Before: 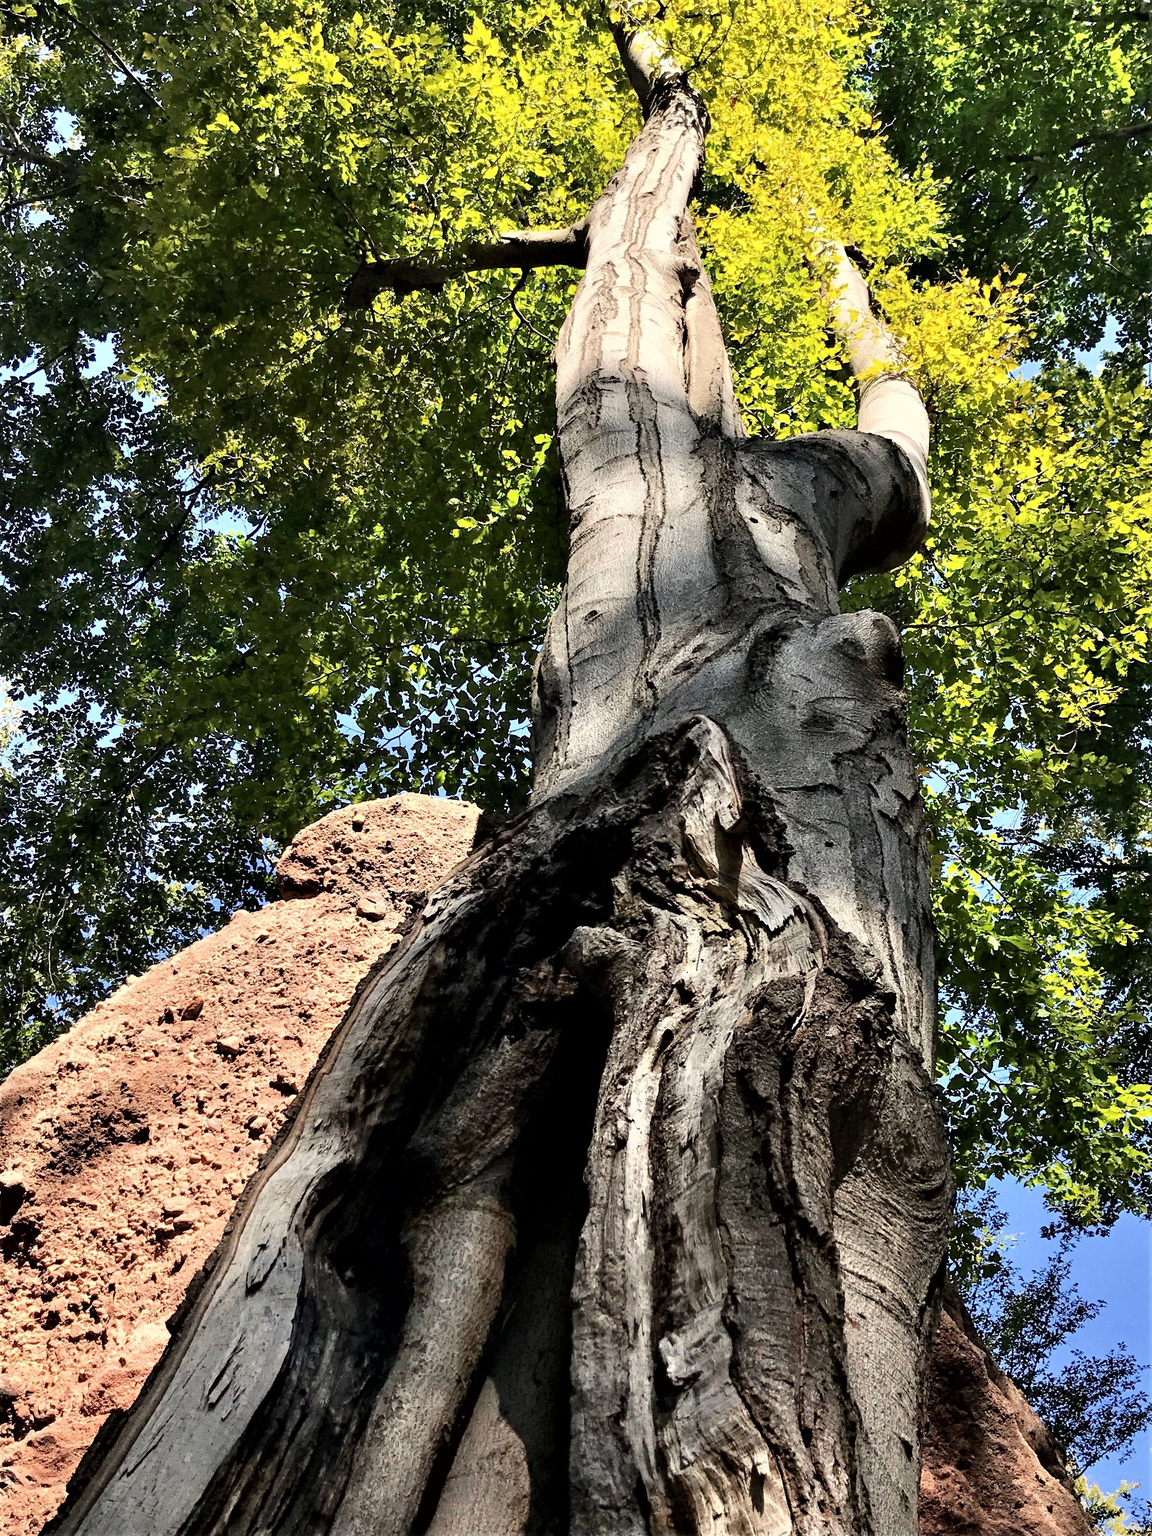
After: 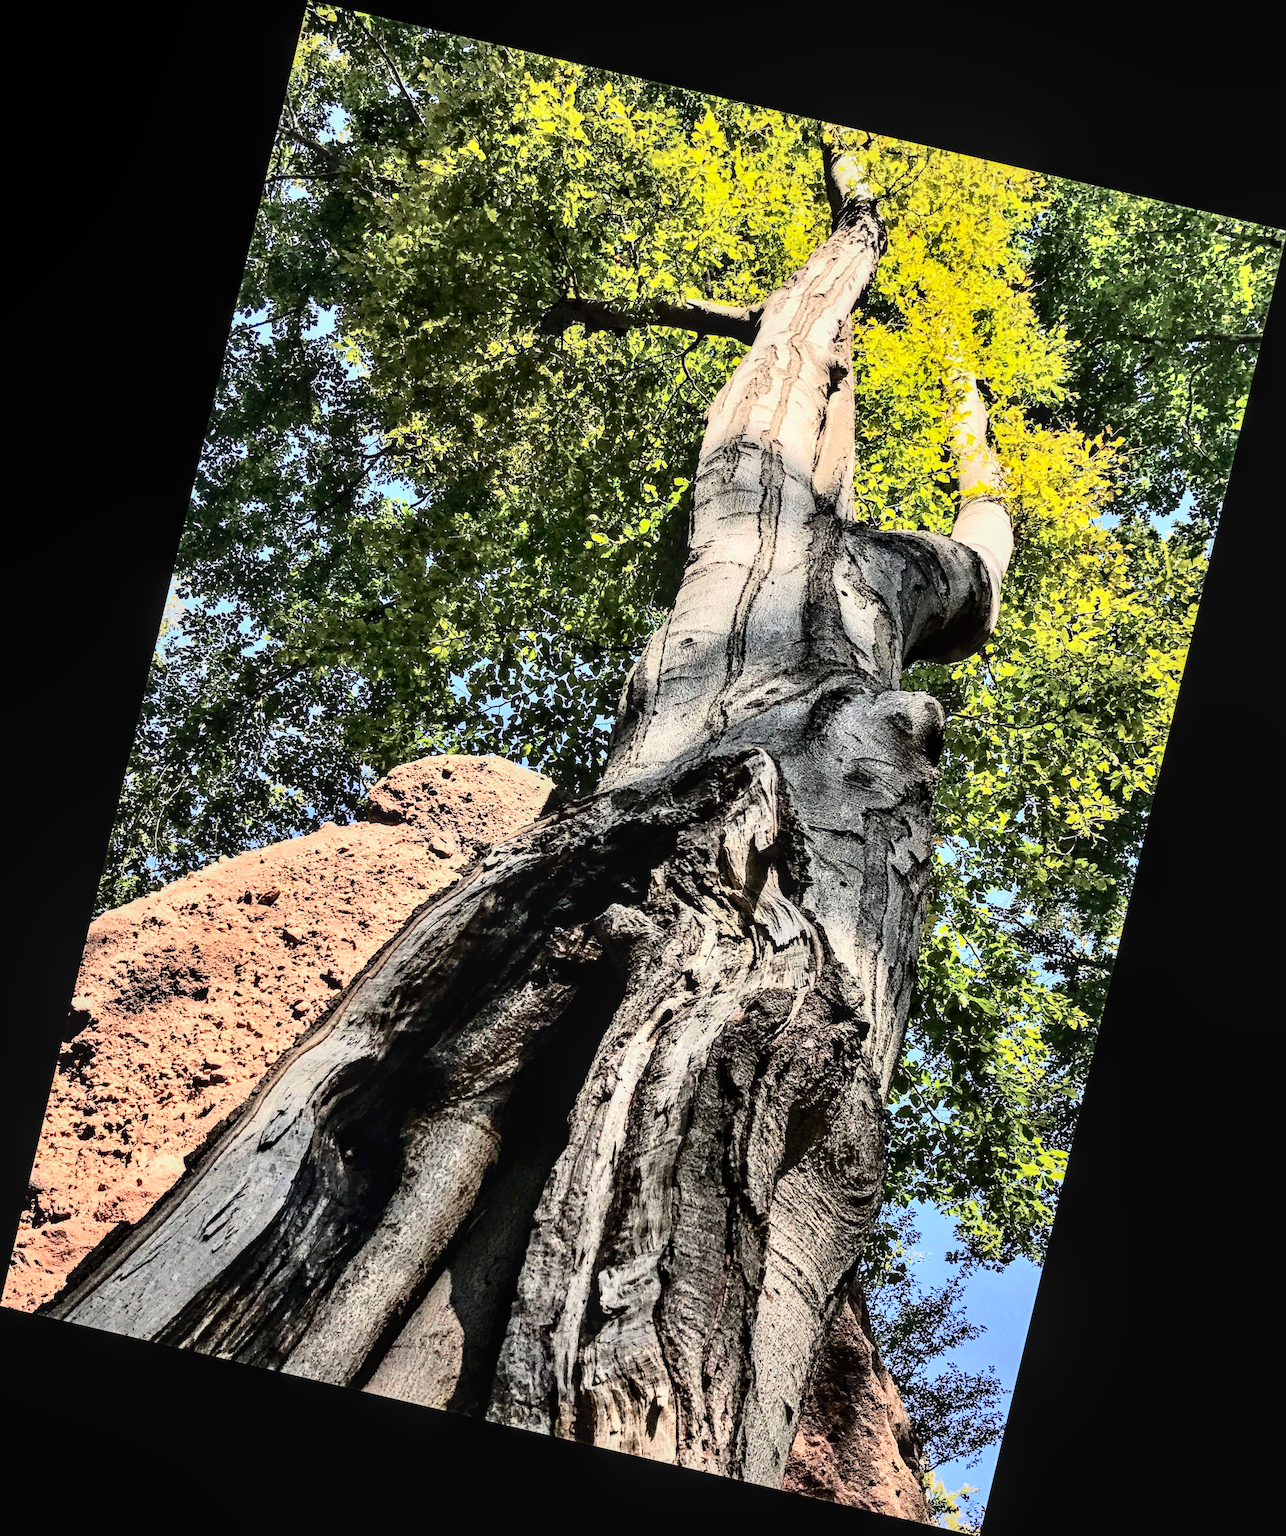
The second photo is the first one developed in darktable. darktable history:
local contrast: on, module defaults
shadows and highlights: soften with gaussian
rotate and perspective: rotation 13.27°, automatic cropping off
haze removal: compatibility mode true, adaptive false
tone curve: curves: ch0 [(0, 0) (0.003, 0.002) (0.011, 0.008) (0.025, 0.019) (0.044, 0.034) (0.069, 0.053) (0.1, 0.079) (0.136, 0.127) (0.177, 0.191) (0.224, 0.274) (0.277, 0.367) (0.335, 0.465) (0.399, 0.552) (0.468, 0.643) (0.543, 0.737) (0.623, 0.82) (0.709, 0.891) (0.801, 0.928) (0.898, 0.963) (1, 1)], color space Lab, independent channels, preserve colors none
